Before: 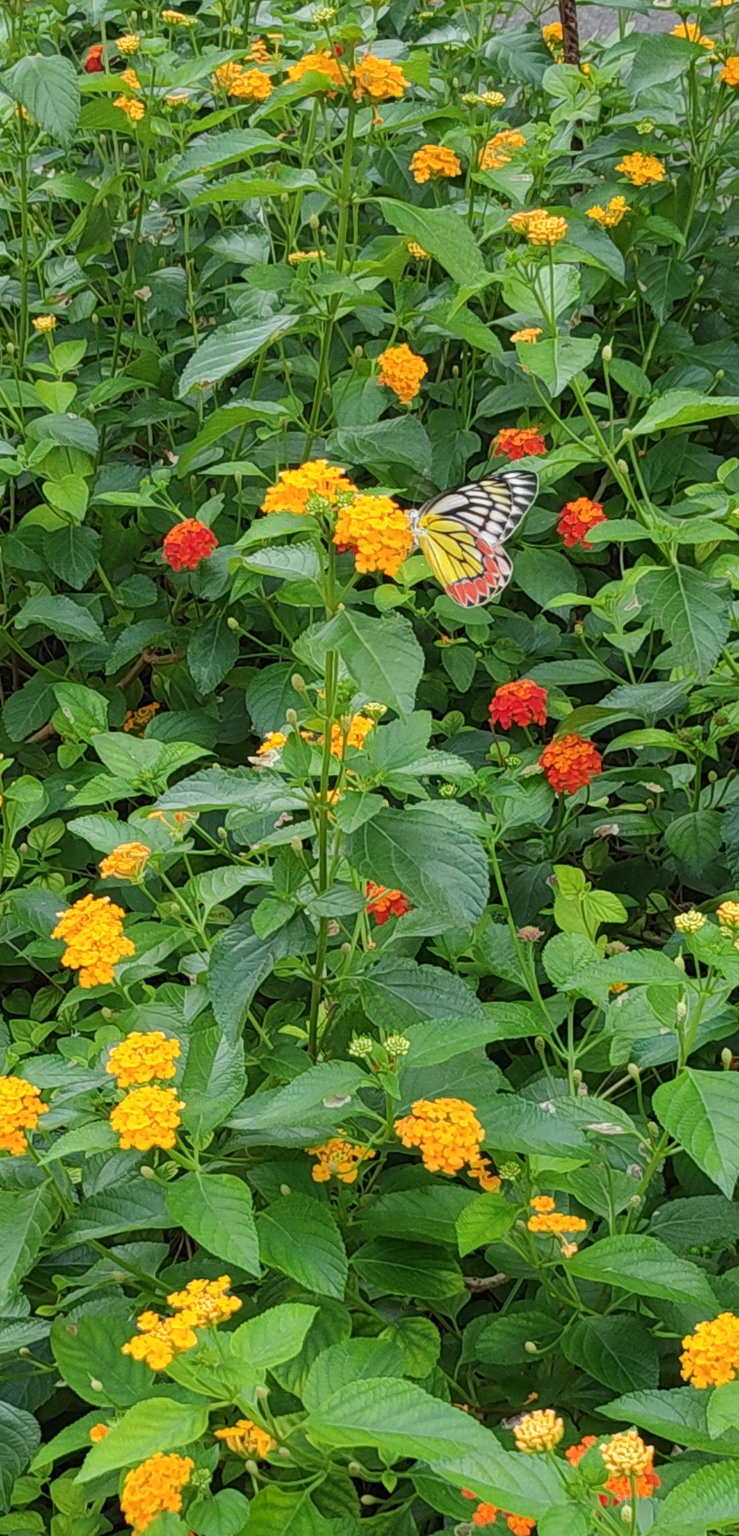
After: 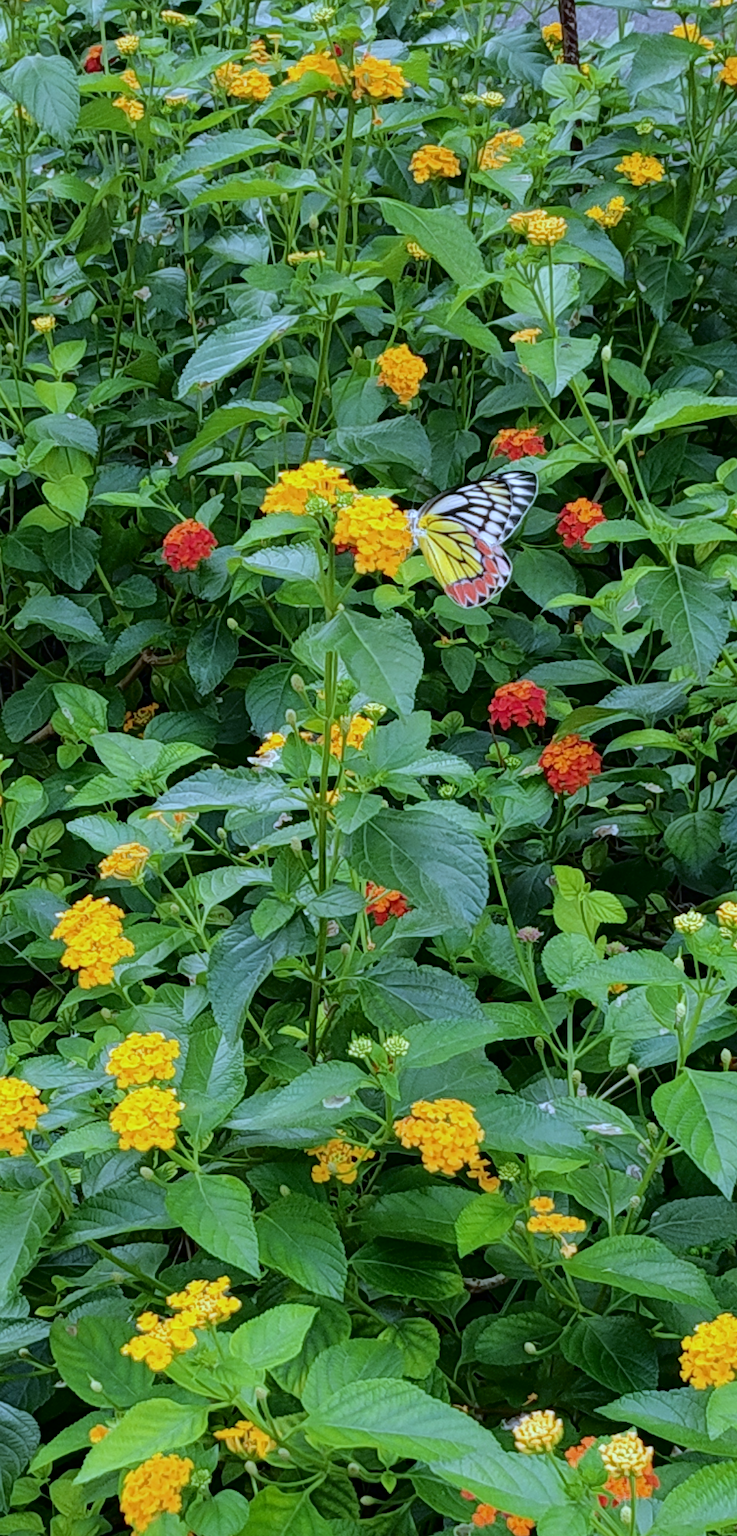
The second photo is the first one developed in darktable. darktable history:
white balance: red 0.871, blue 1.249
fill light: exposure -2 EV, width 8.6
crop and rotate: left 0.126%
rgb levels: preserve colors max RGB
